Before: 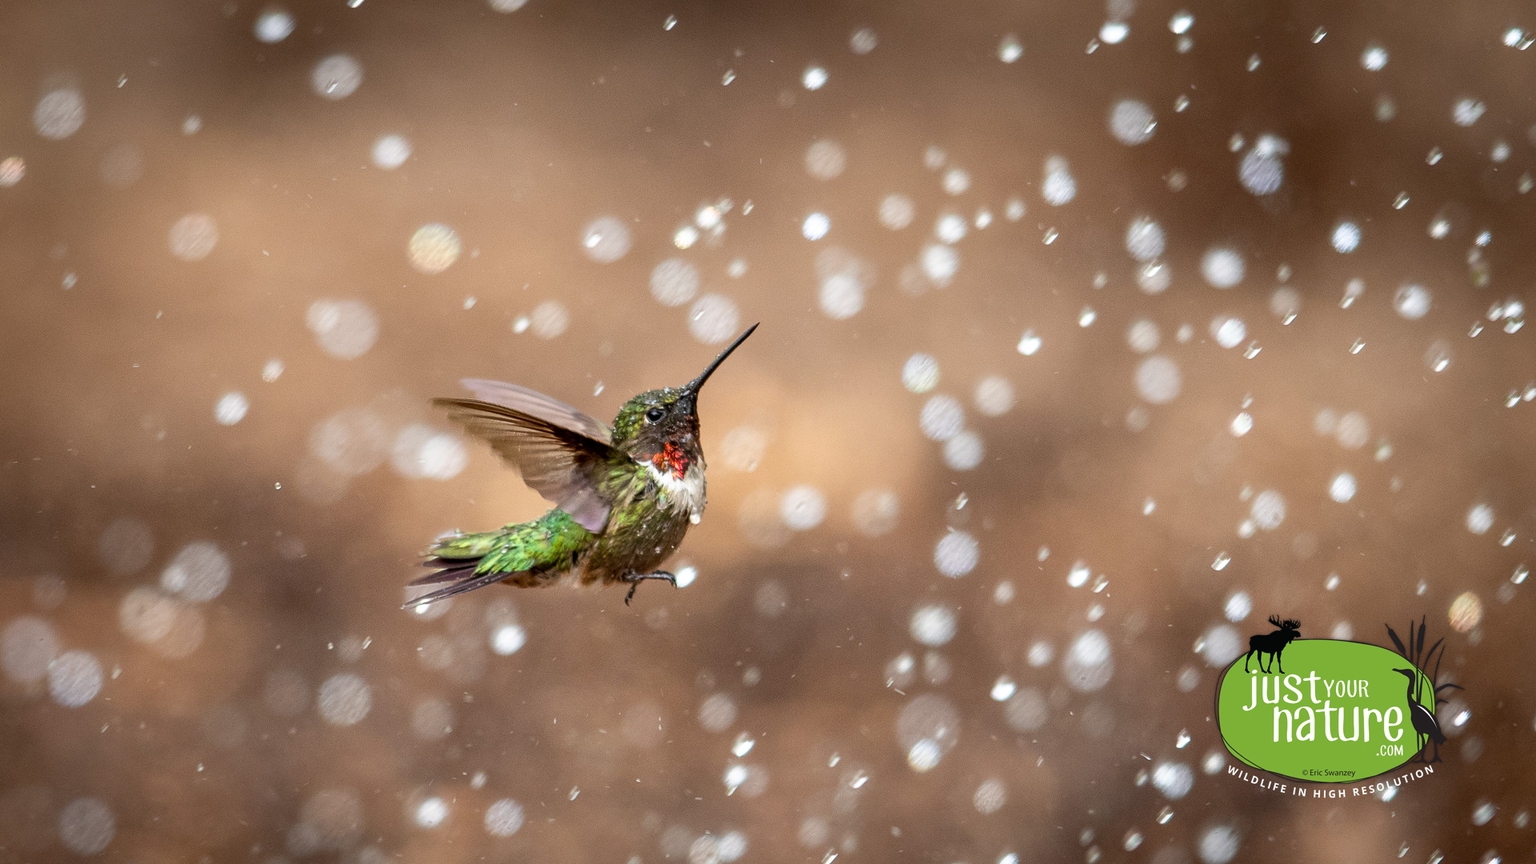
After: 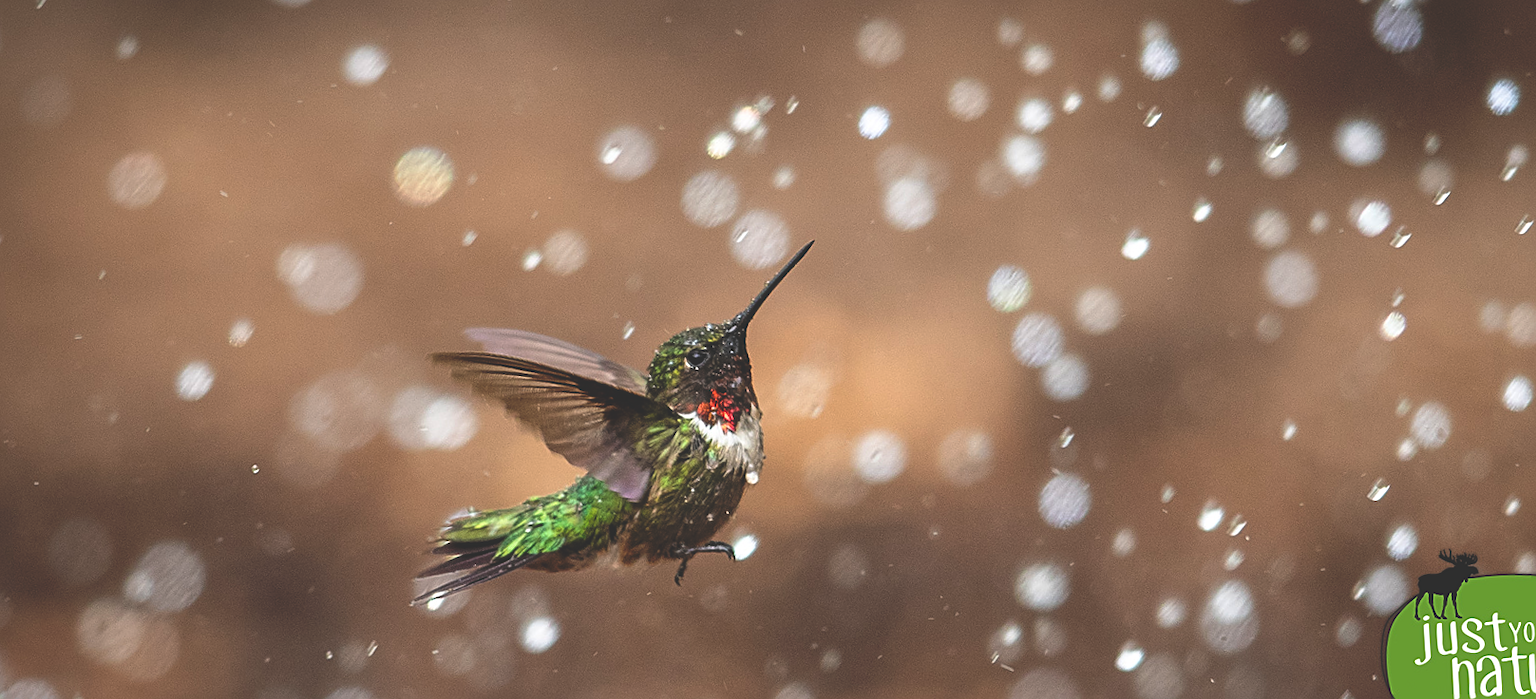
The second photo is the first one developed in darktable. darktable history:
rotate and perspective: rotation -3.52°, crop left 0.036, crop right 0.964, crop top 0.081, crop bottom 0.919
rgb curve: curves: ch0 [(0, 0.186) (0.314, 0.284) (0.775, 0.708) (1, 1)], compensate middle gray true, preserve colors none
crop and rotate: left 2.425%, top 11.305%, right 9.6%, bottom 15.08%
sharpen: on, module defaults
